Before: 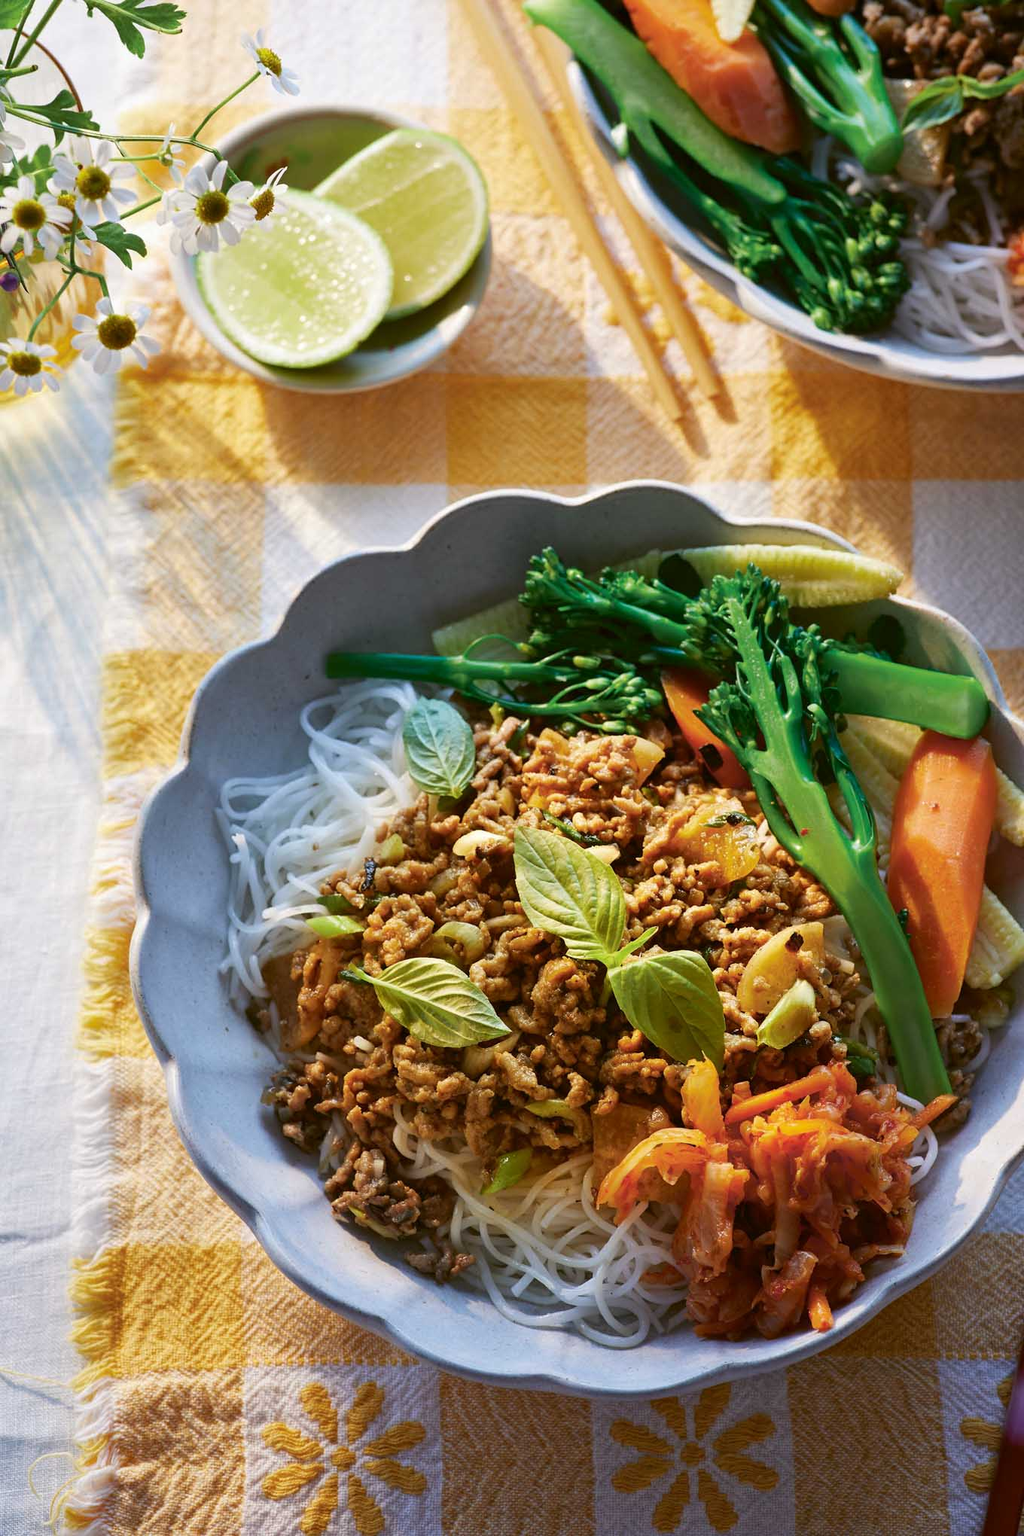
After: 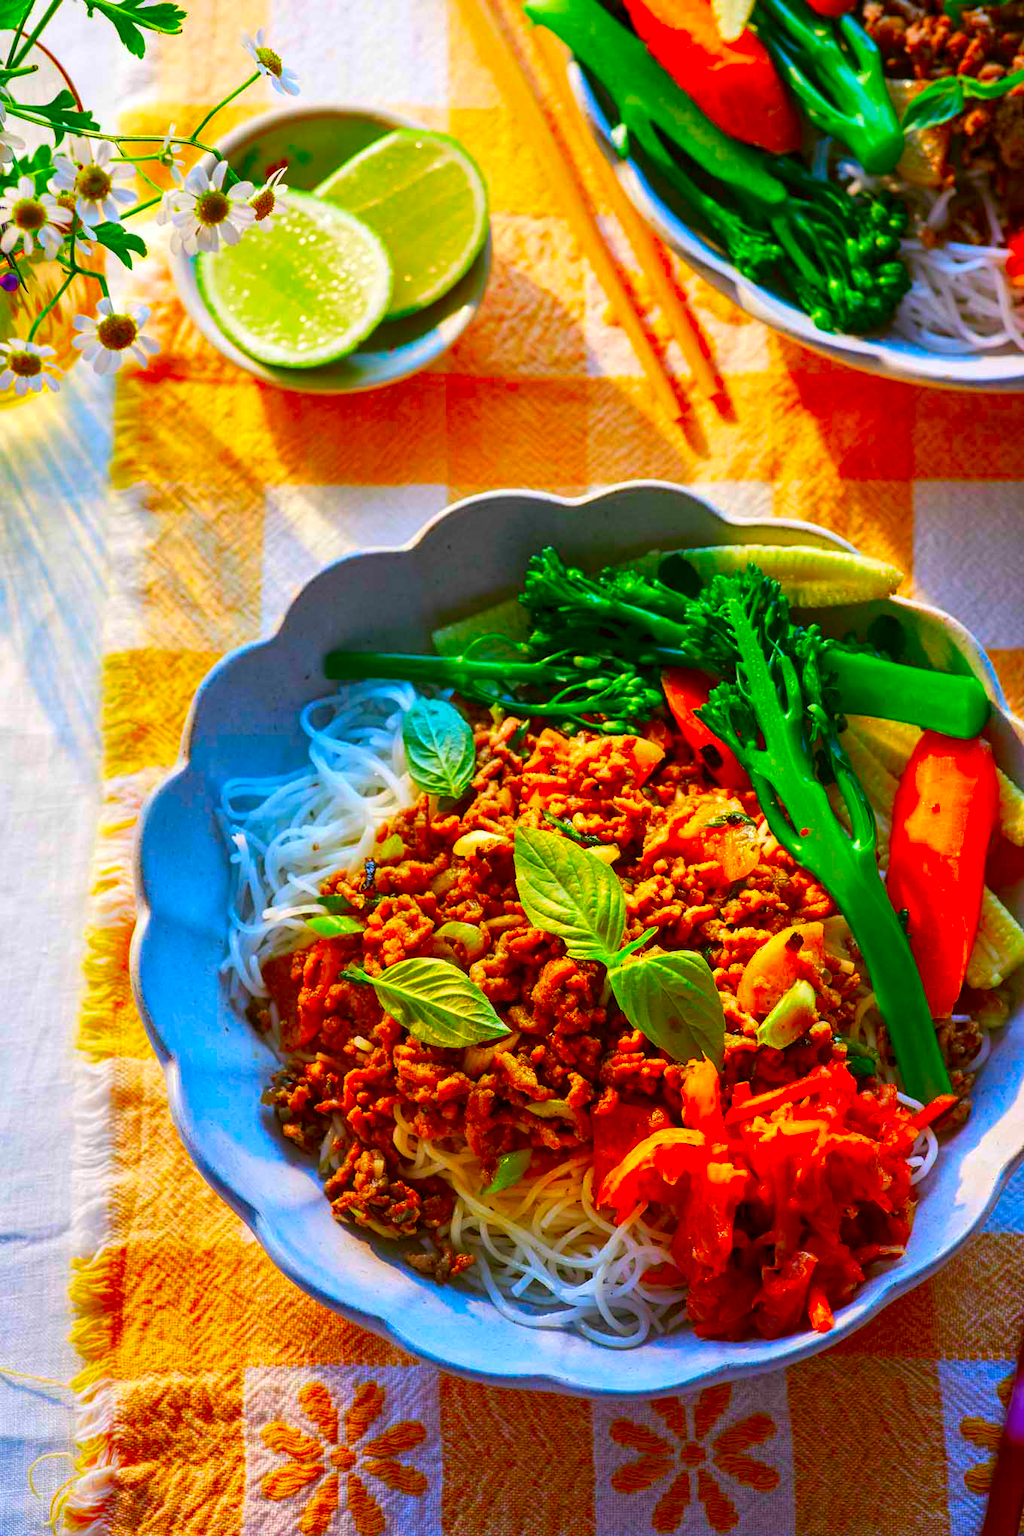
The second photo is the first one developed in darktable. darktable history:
local contrast: on, module defaults
color correction: highlights b* -0.008, saturation 2.98
